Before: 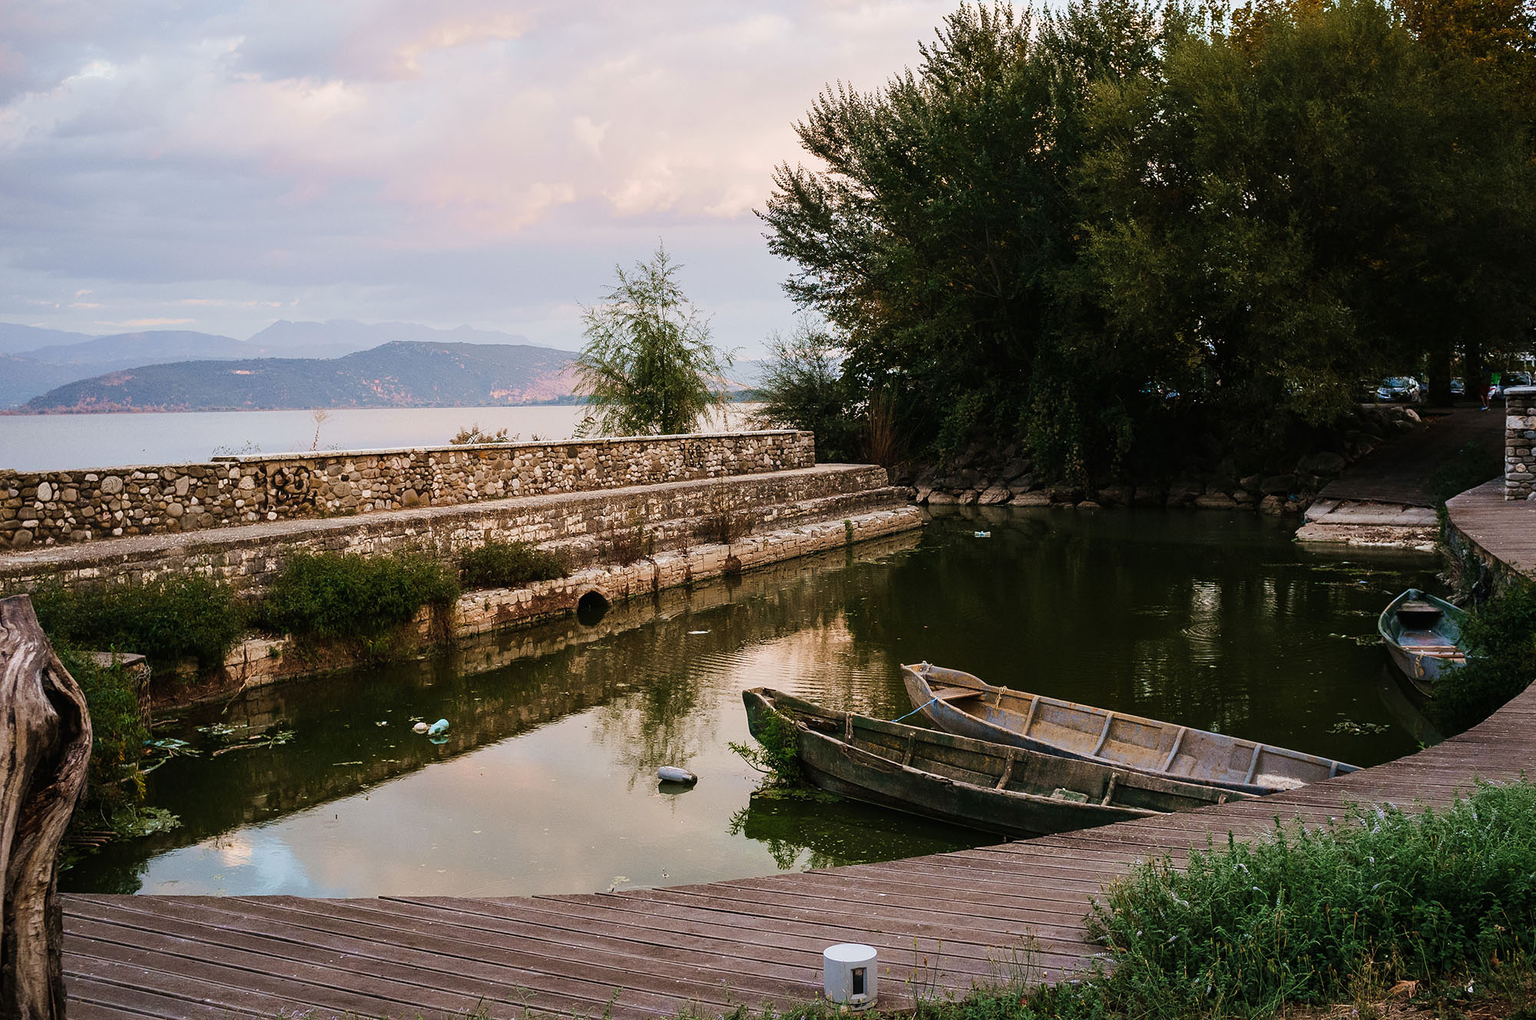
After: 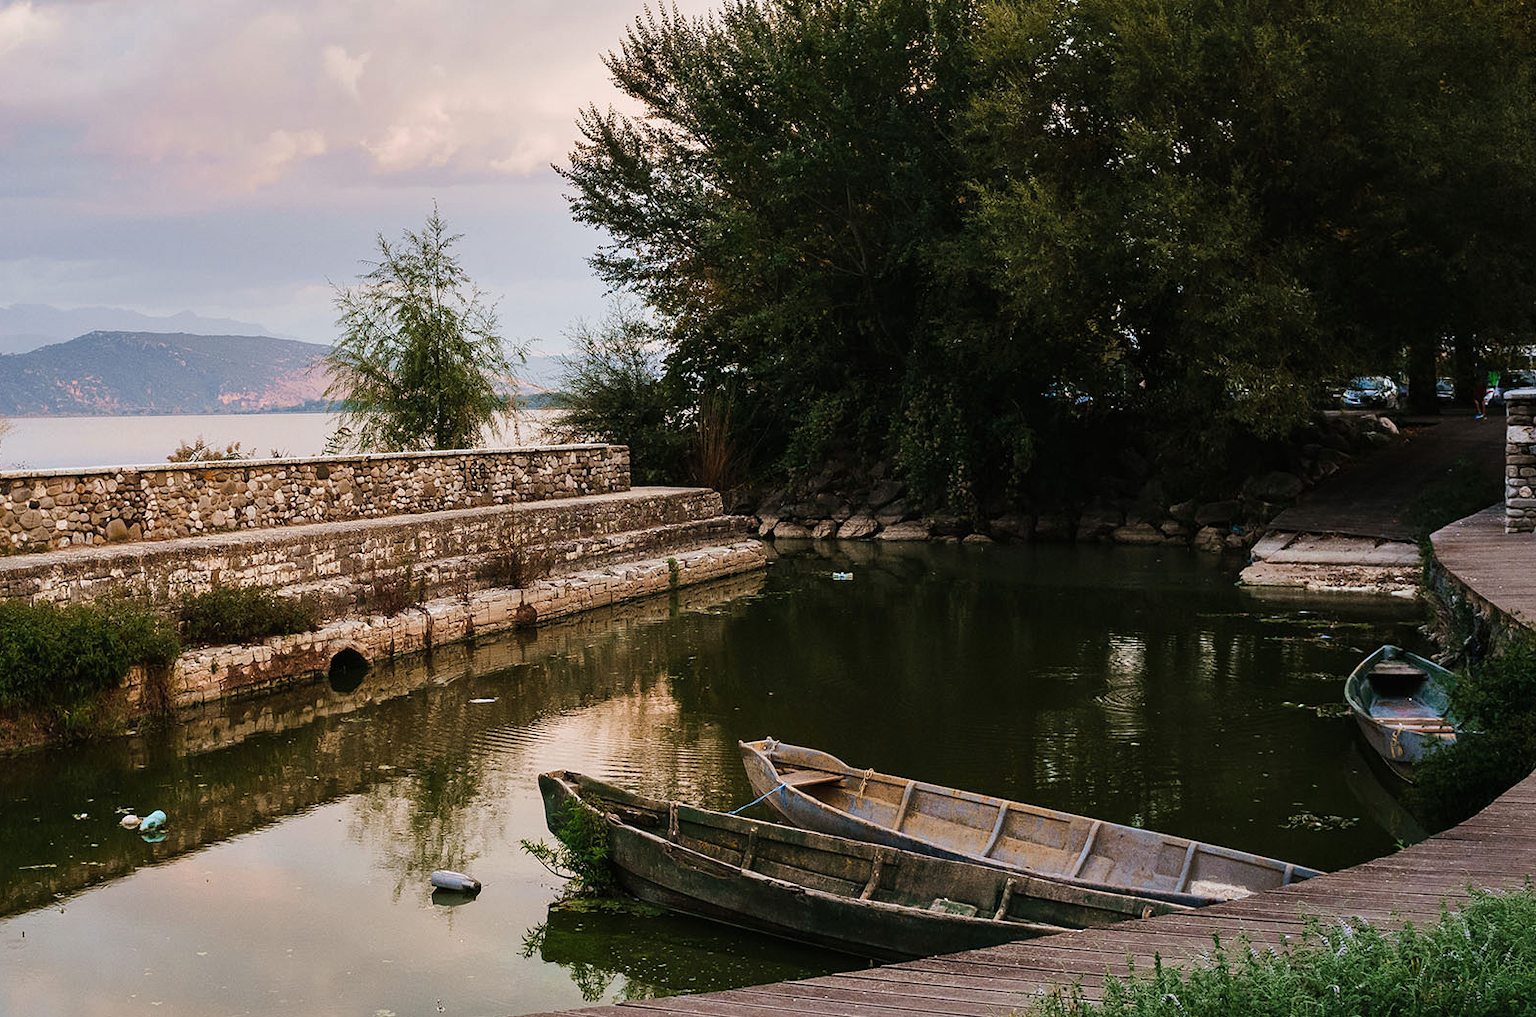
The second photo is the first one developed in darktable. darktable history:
shadows and highlights: shadows 22.7, highlights -48.71, soften with gaussian
crop and rotate: left 20.74%, top 7.912%, right 0.375%, bottom 13.378%
